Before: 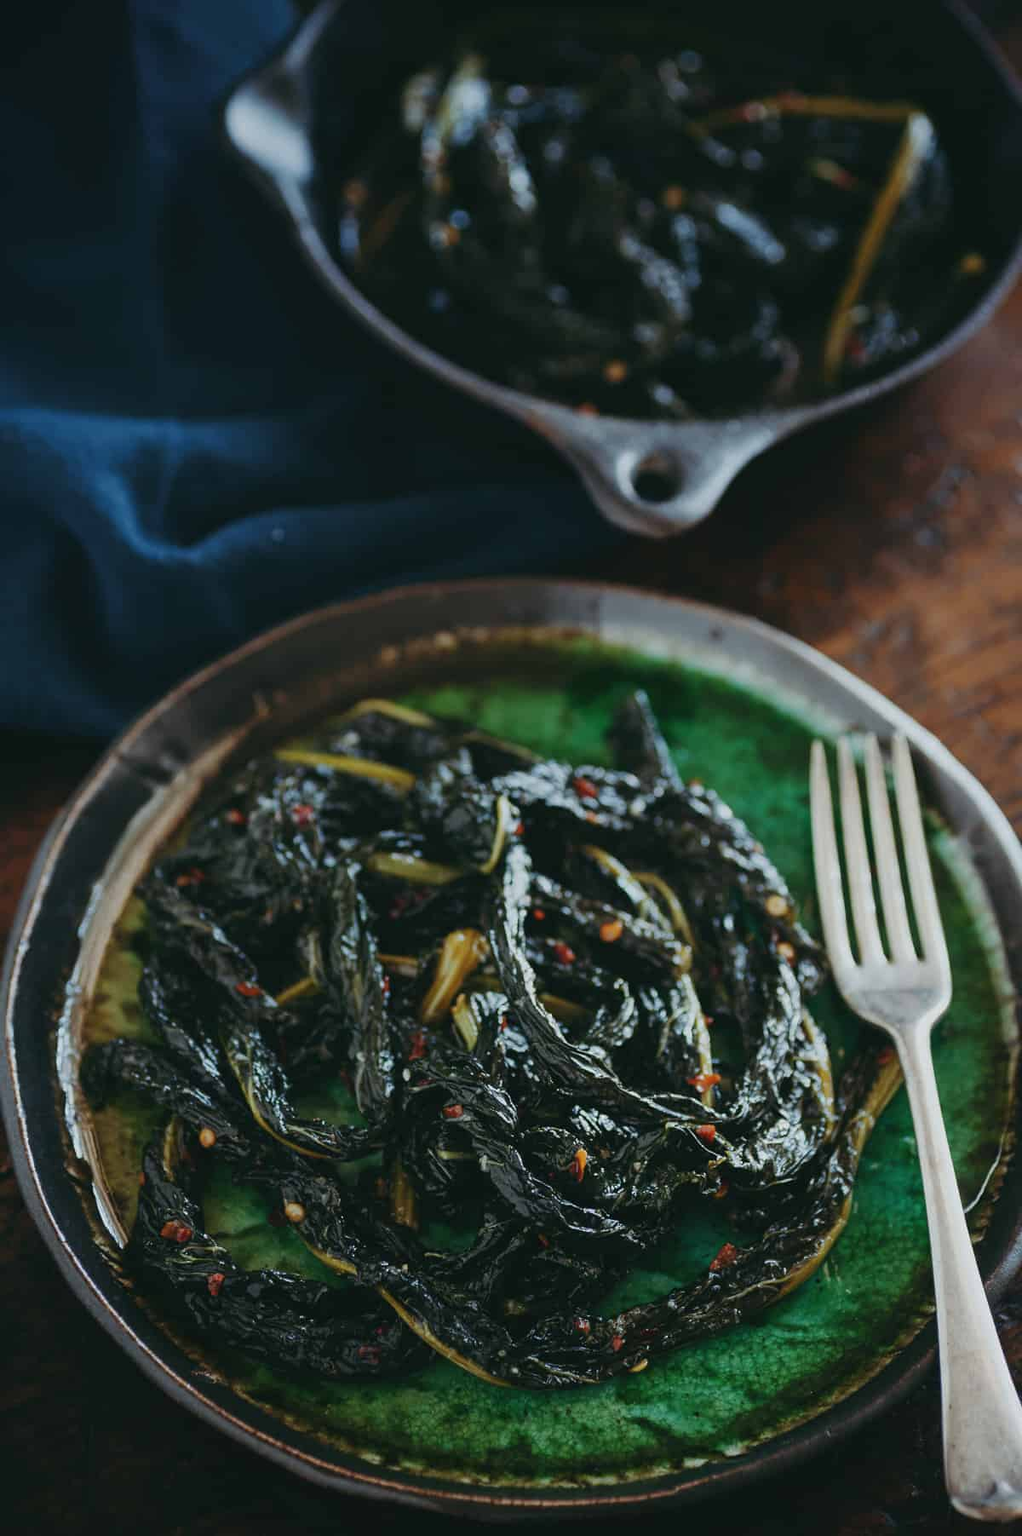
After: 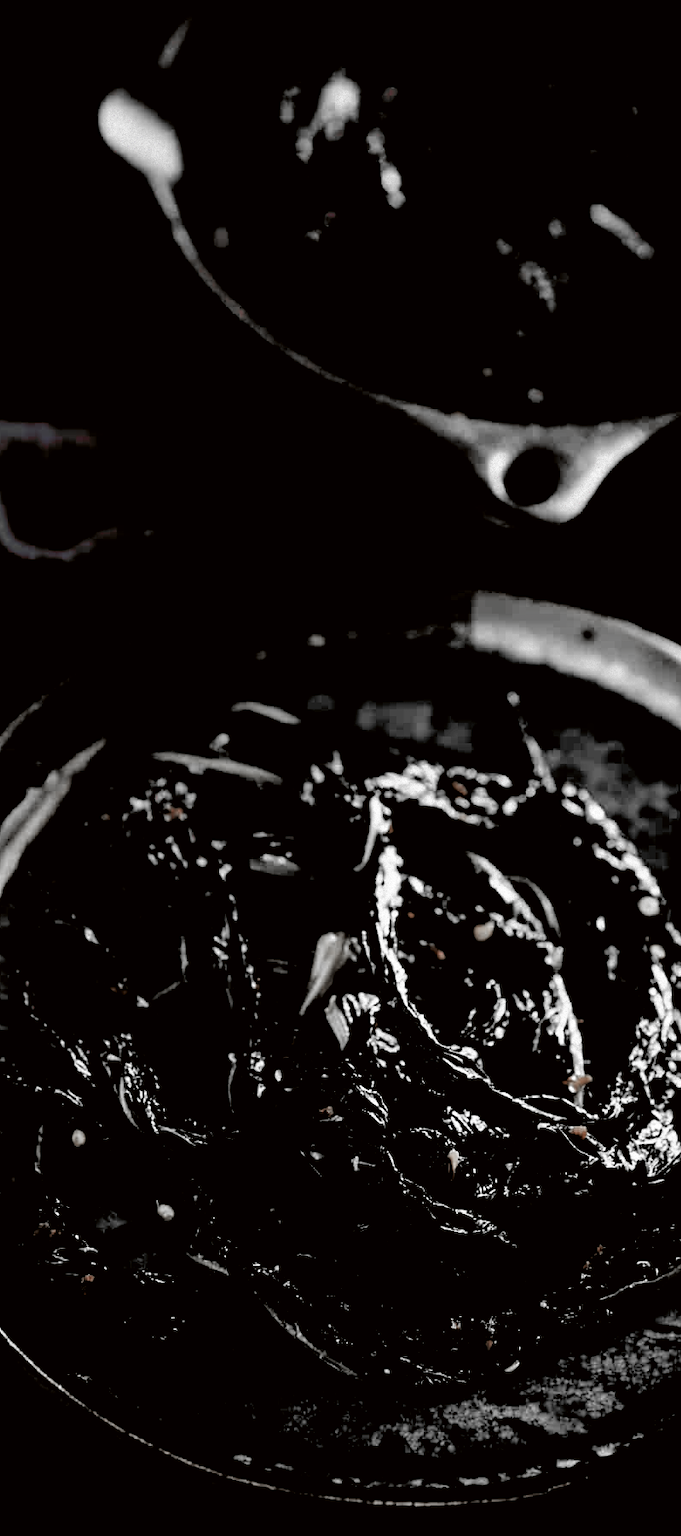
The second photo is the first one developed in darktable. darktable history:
color correction: highlights a* -5.3, highlights b* 9.8, shadows a* 9.8, shadows b* 24.26
filmic rgb: black relative exposure -1 EV, white relative exposure 2.05 EV, hardness 1.52, contrast 2.25, enable highlight reconstruction true
crop and rotate: left 12.648%, right 20.685%
color zones: curves: ch0 [(0, 0.278) (0.143, 0.5) (0.286, 0.5) (0.429, 0.5) (0.571, 0.5) (0.714, 0.5) (0.857, 0.5) (1, 0.5)]; ch1 [(0, 1) (0.143, 0.165) (0.286, 0) (0.429, 0) (0.571, 0) (0.714, 0) (0.857, 0.5) (1, 0.5)]; ch2 [(0, 0.508) (0.143, 0.5) (0.286, 0.5) (0.429, 0.5) (0.571, 0.5) (0.714, 0.5) (0.857, 0.5) (1, 0.5)]
